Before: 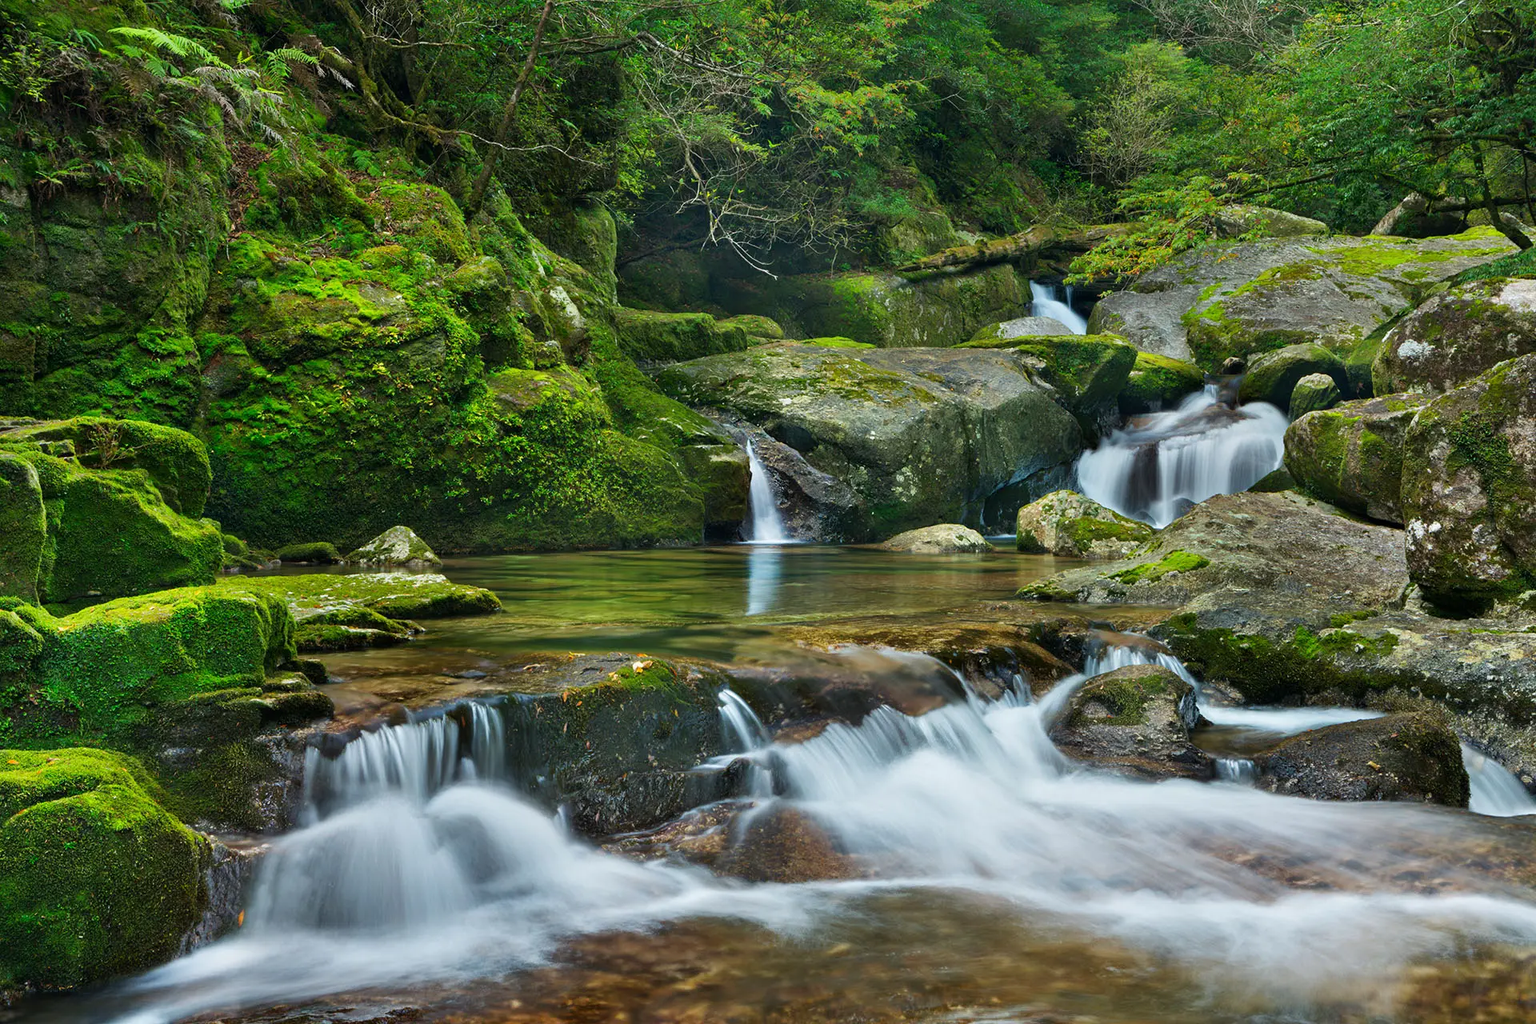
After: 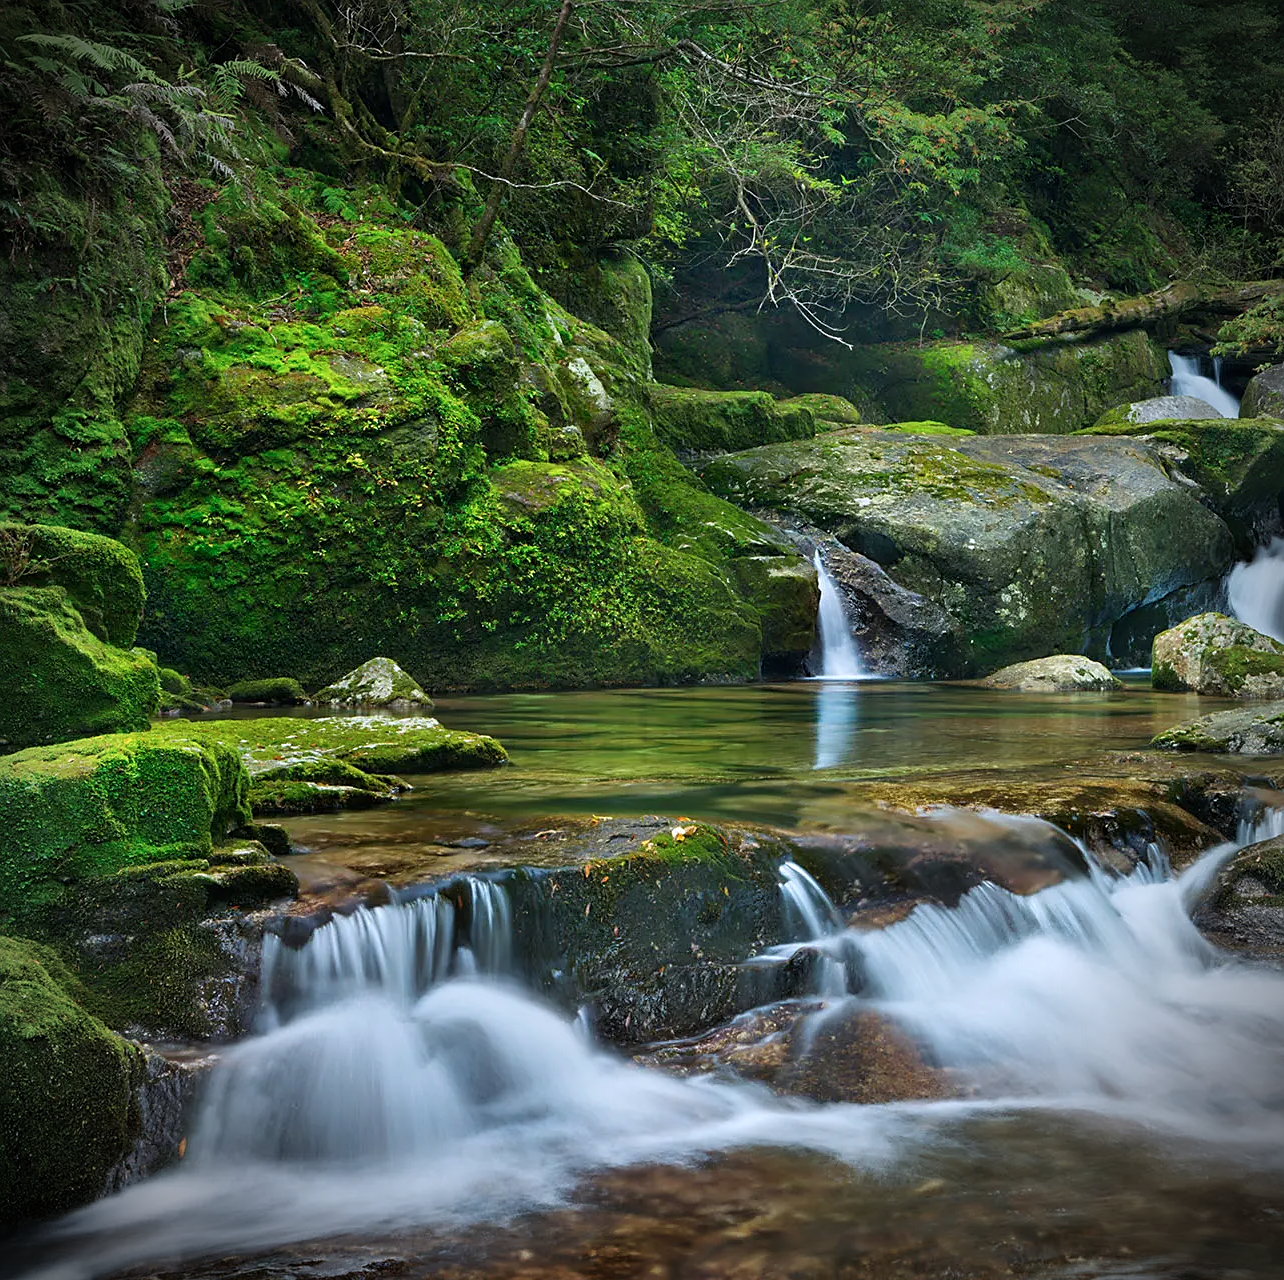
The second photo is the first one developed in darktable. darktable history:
sharpen: radius 1.907, amount 0.416, threshold 1.461
color calibration: gray › normalize channels true, illuminant as shot in camera, x 0.358, y 0.373, temperature 4628.91 K, gamut compression 0.012
crop and rotate: left 6.225%, right 26.871%
vignetting: brightness -0.831, automatic ratio true
